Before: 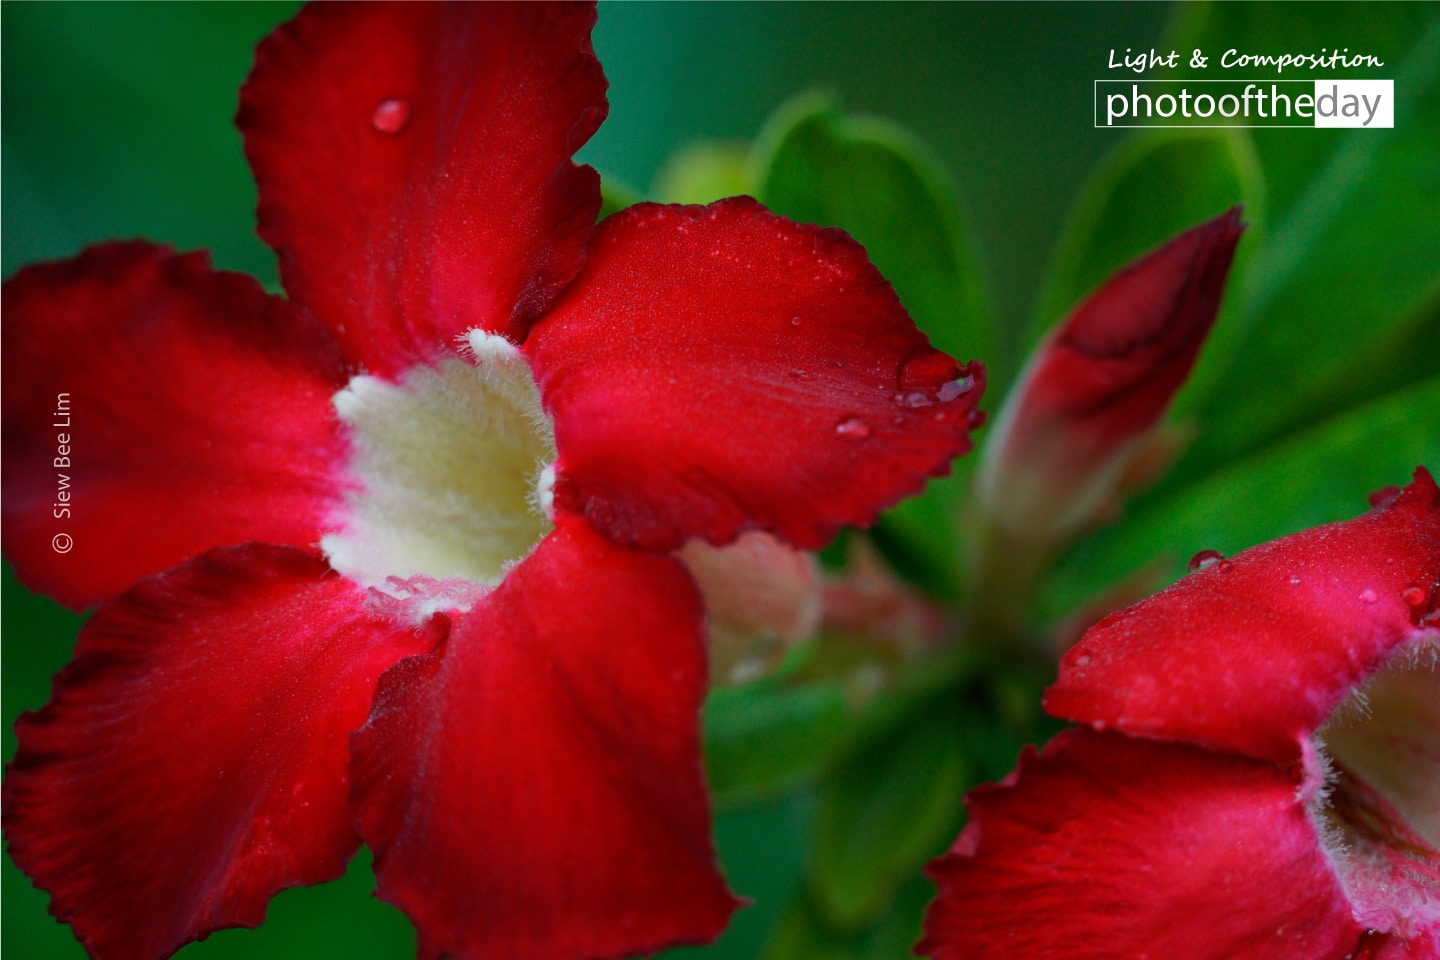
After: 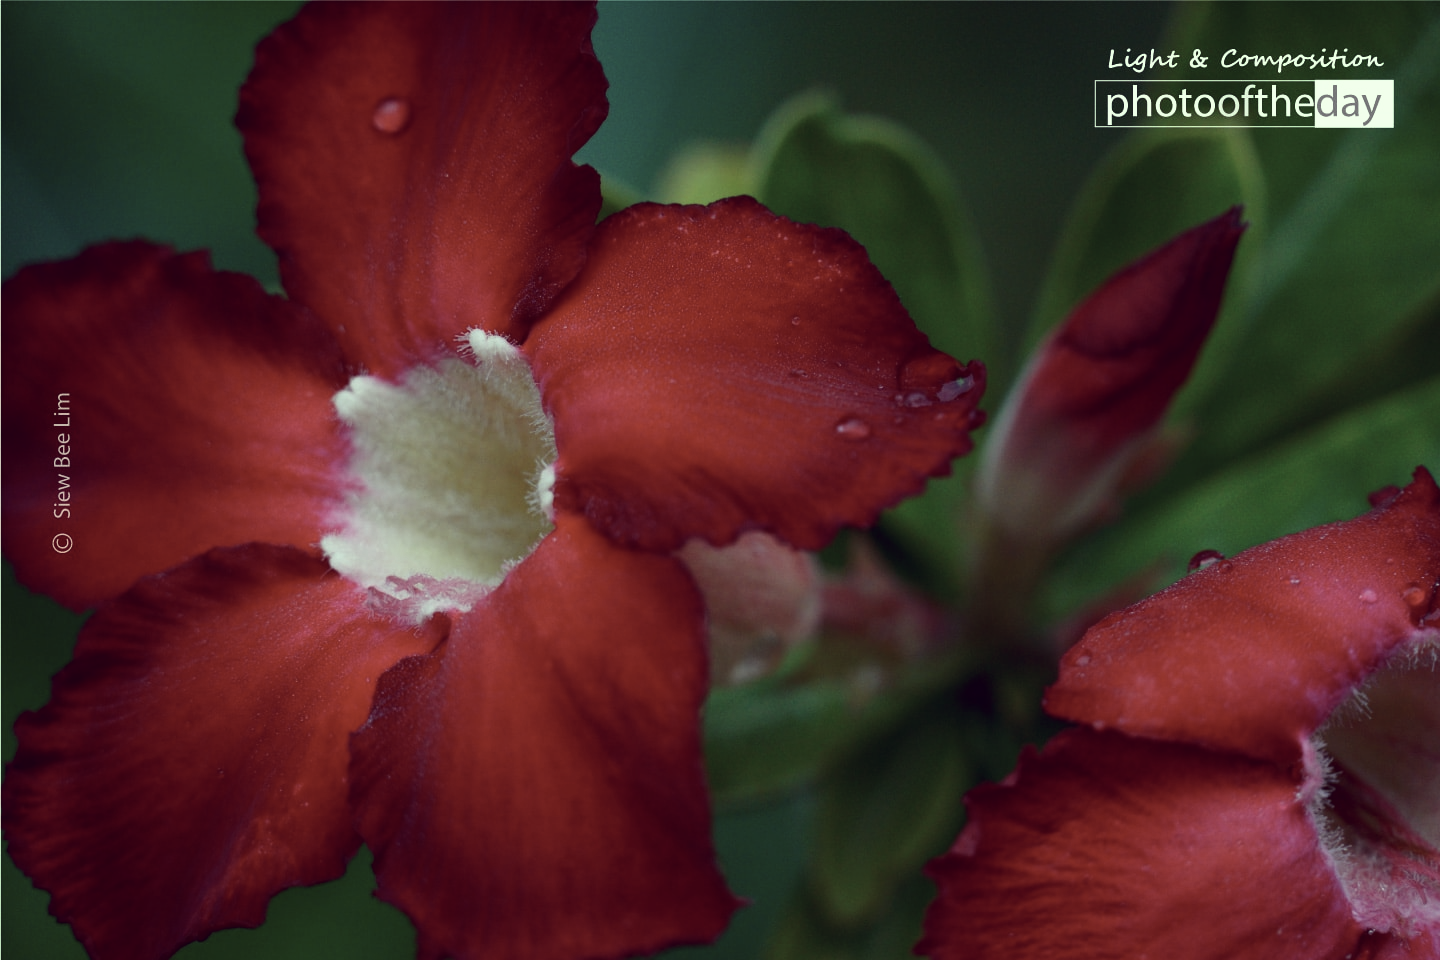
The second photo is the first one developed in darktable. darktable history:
shadows and highlights: shadows 1.64, highlights 39.58
color correction: highlights a* -20.8, highlights b* 20.99, shadows a* 19.75, shadows b* -20.46, saturation 0.457
contrast brightness saturation: contrast 0.117, brightness -0.119, saturation 0.204
